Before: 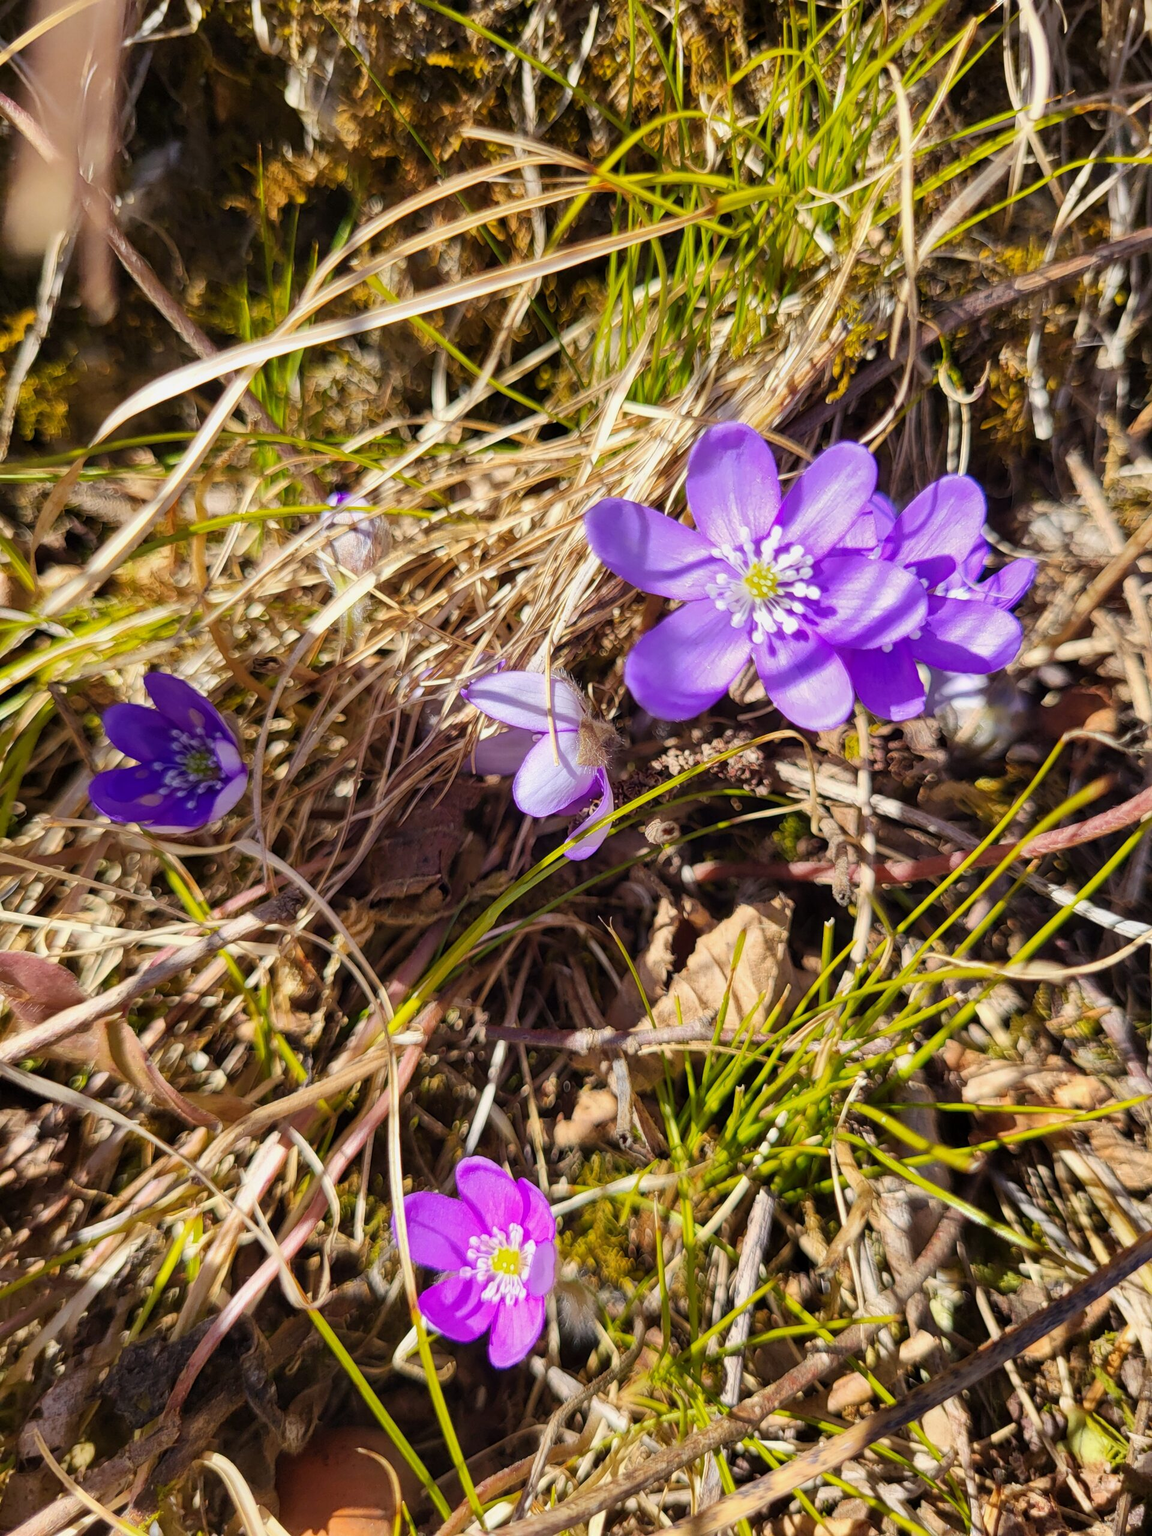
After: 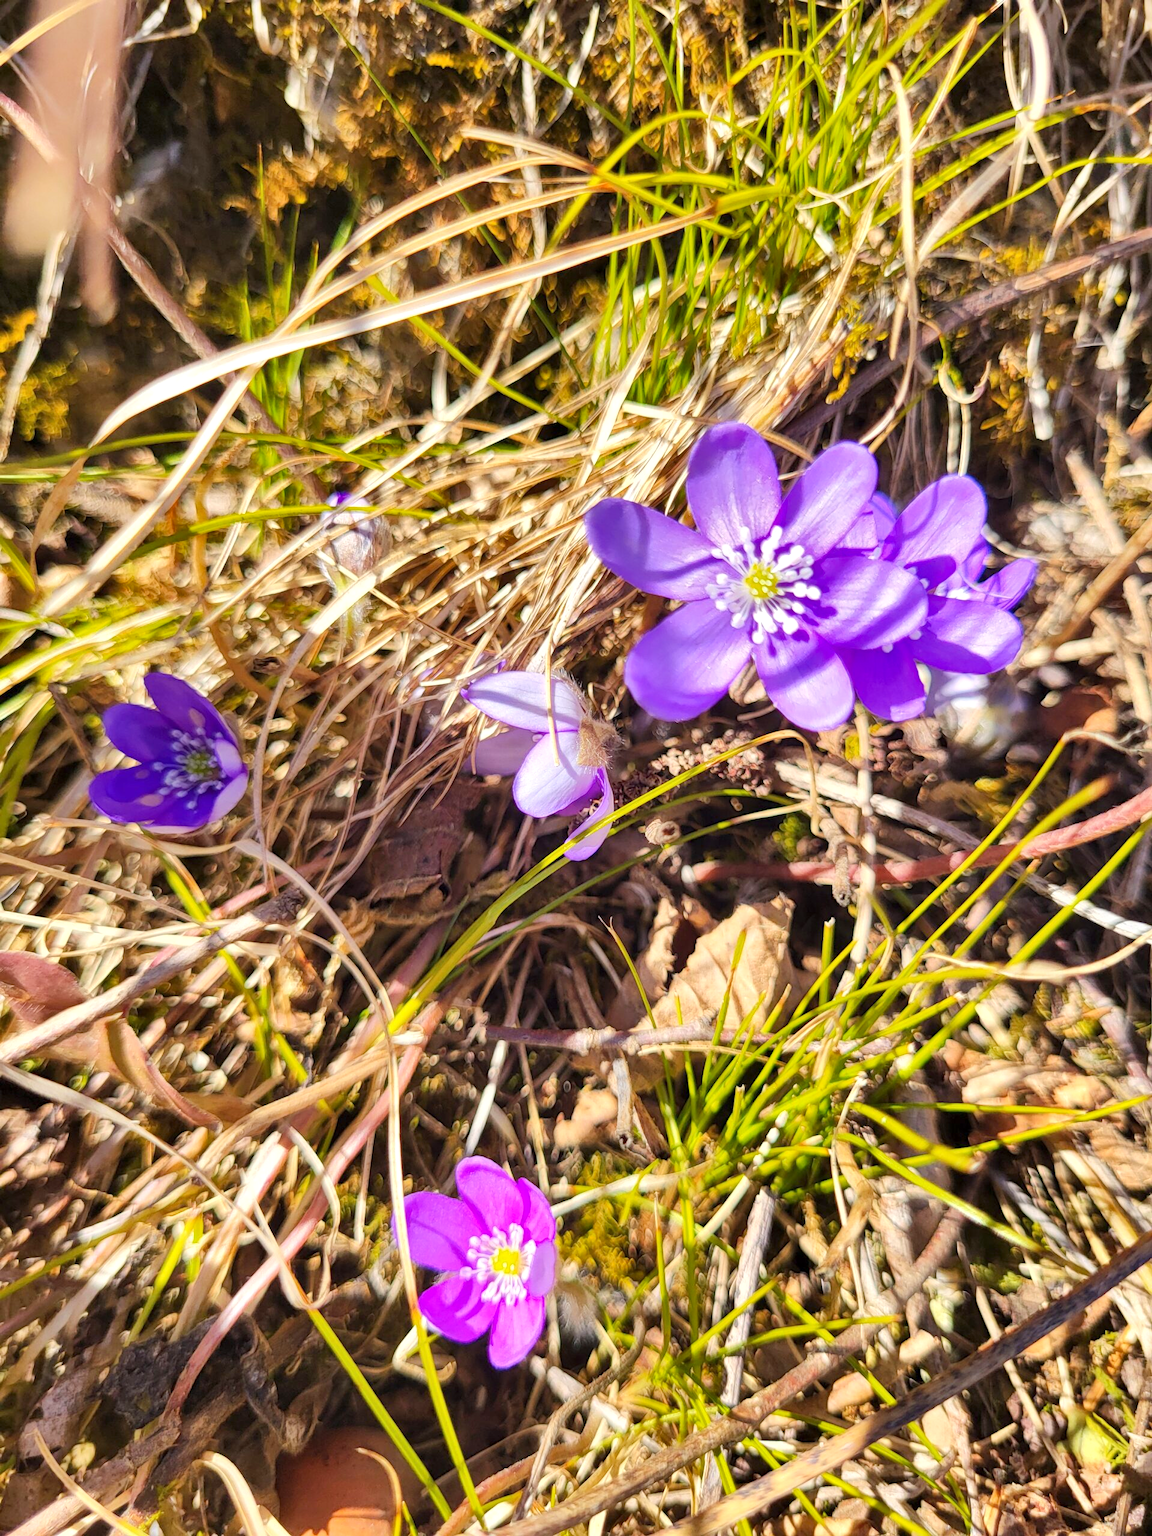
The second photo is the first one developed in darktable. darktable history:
tone equalizer: -8 EV 1.02 EV, -7 EV 1 EV, -6 EV 1.01 EV, -5 EV 0.982 EV, -4 EV 1.03 EV, -3 EV 0.769 EV, -2 EV 0.528 EV, -1 EV 0.264 EV, edges refinement/feathering 500, mask exposure compensation -1.57 EV, preserve details no
shadows and highlights: radius 107.91, shadows 45.6, highlights -67.35, highlights color adjustment 39.9%, low approximation 0.01, soften with gaussian
